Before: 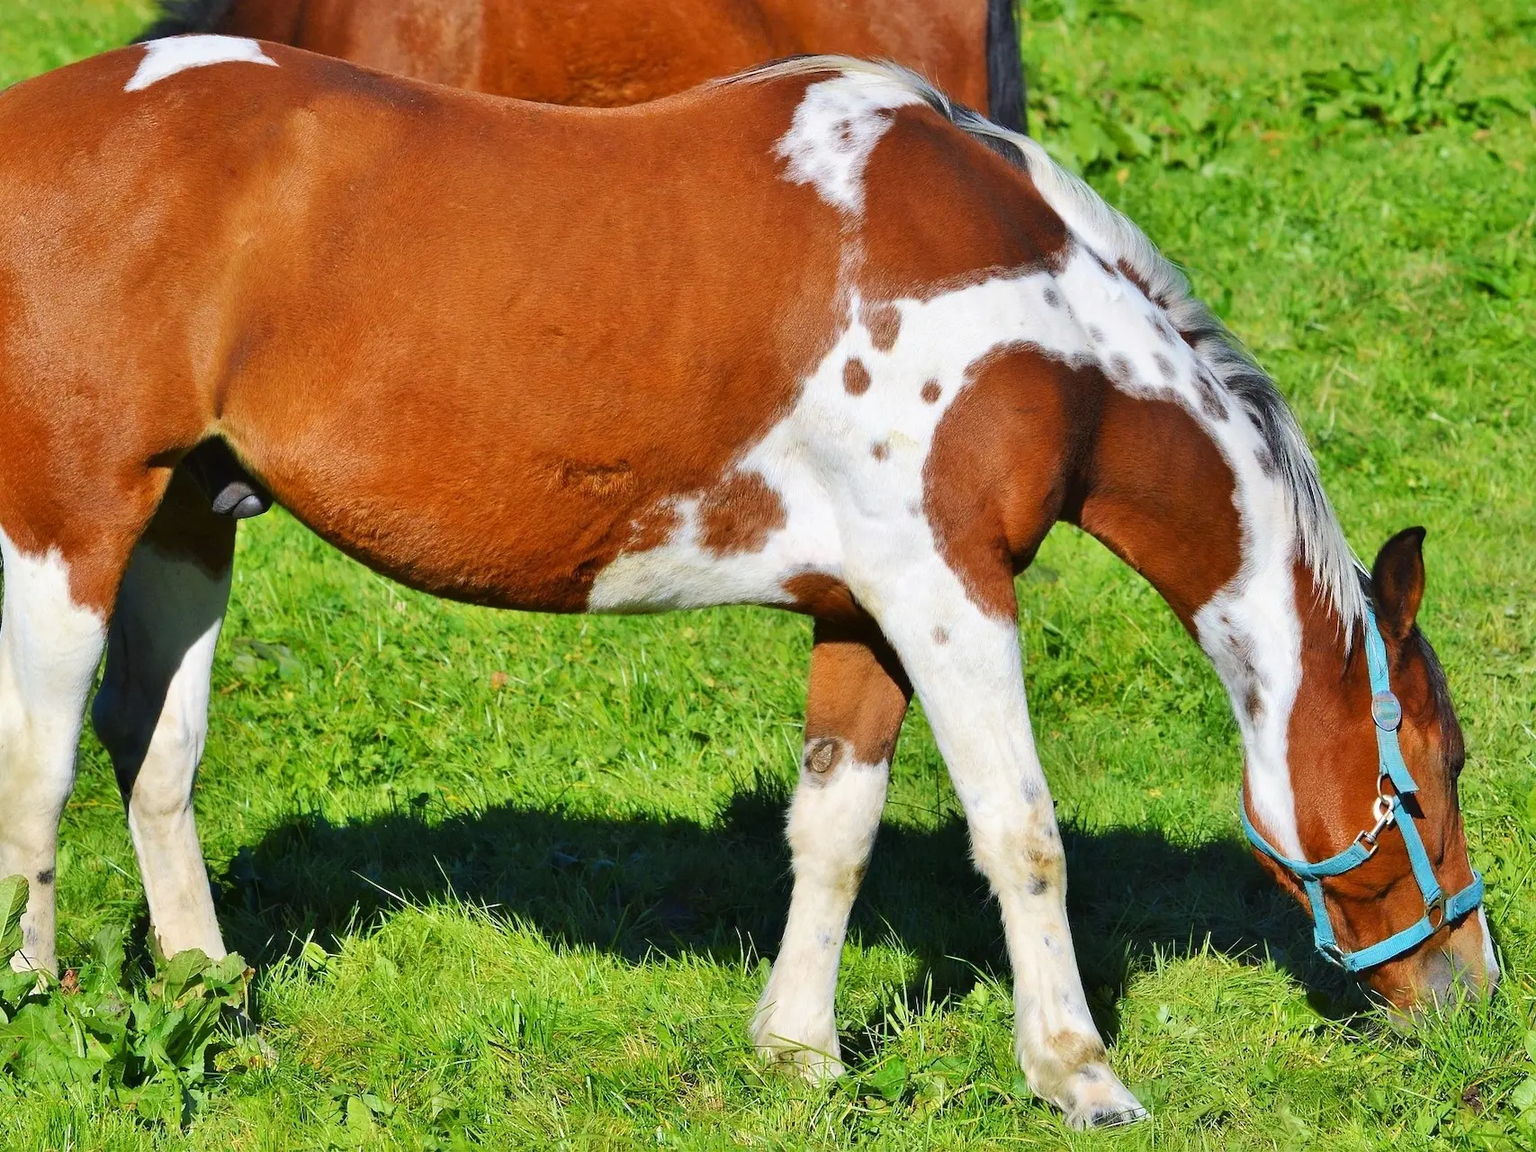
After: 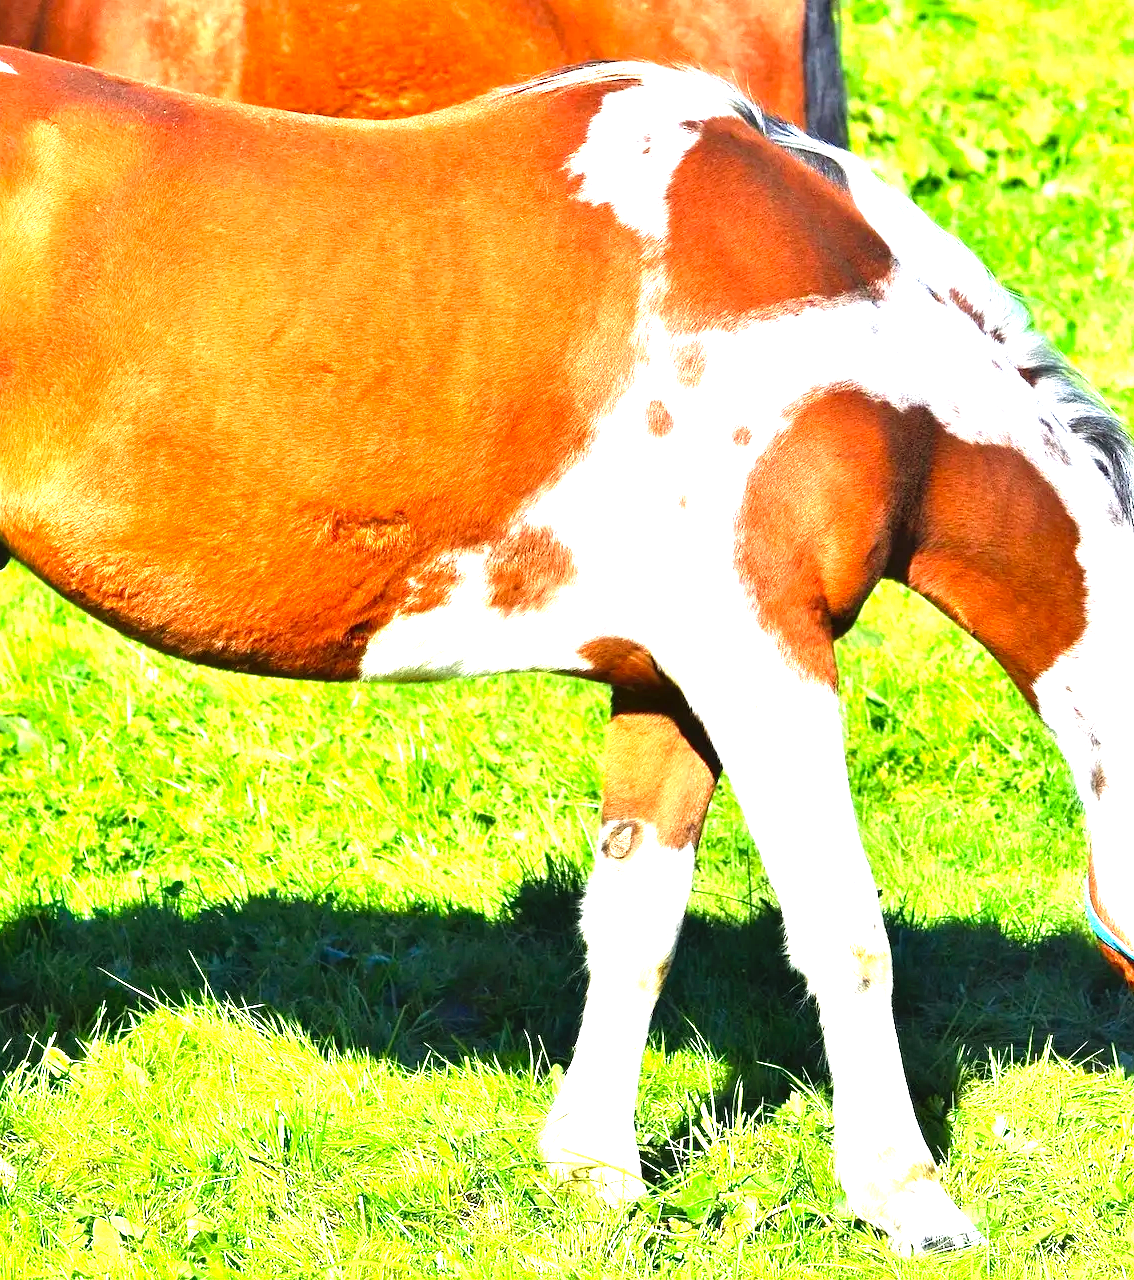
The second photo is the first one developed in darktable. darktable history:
crop: left 17.181%, right 16.358%
levels: levels [0, 0.281, 0.562]
